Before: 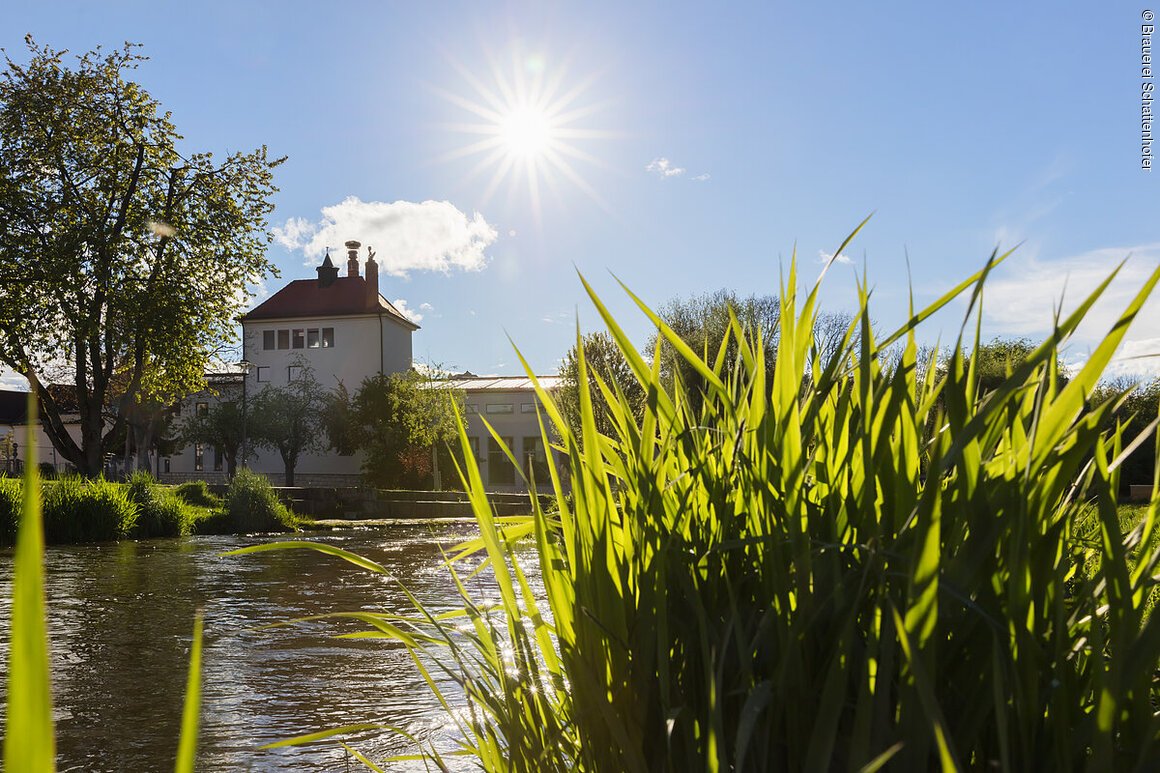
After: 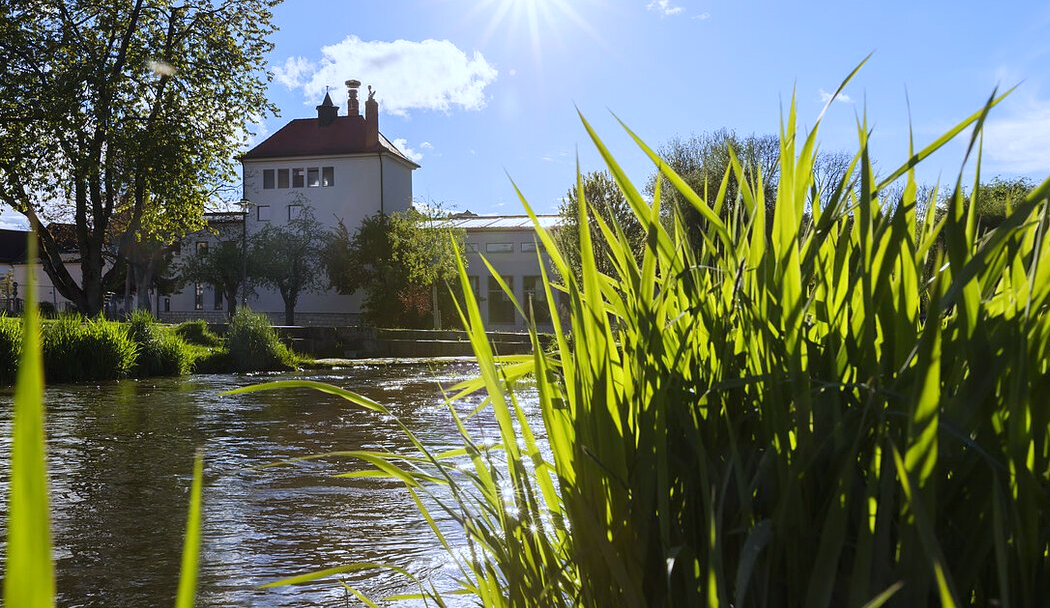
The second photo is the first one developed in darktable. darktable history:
white balance: red 0.948, green 1.02, blue 1.176
crop: top 20.916%, right 9.437%, bottom 0.316%
